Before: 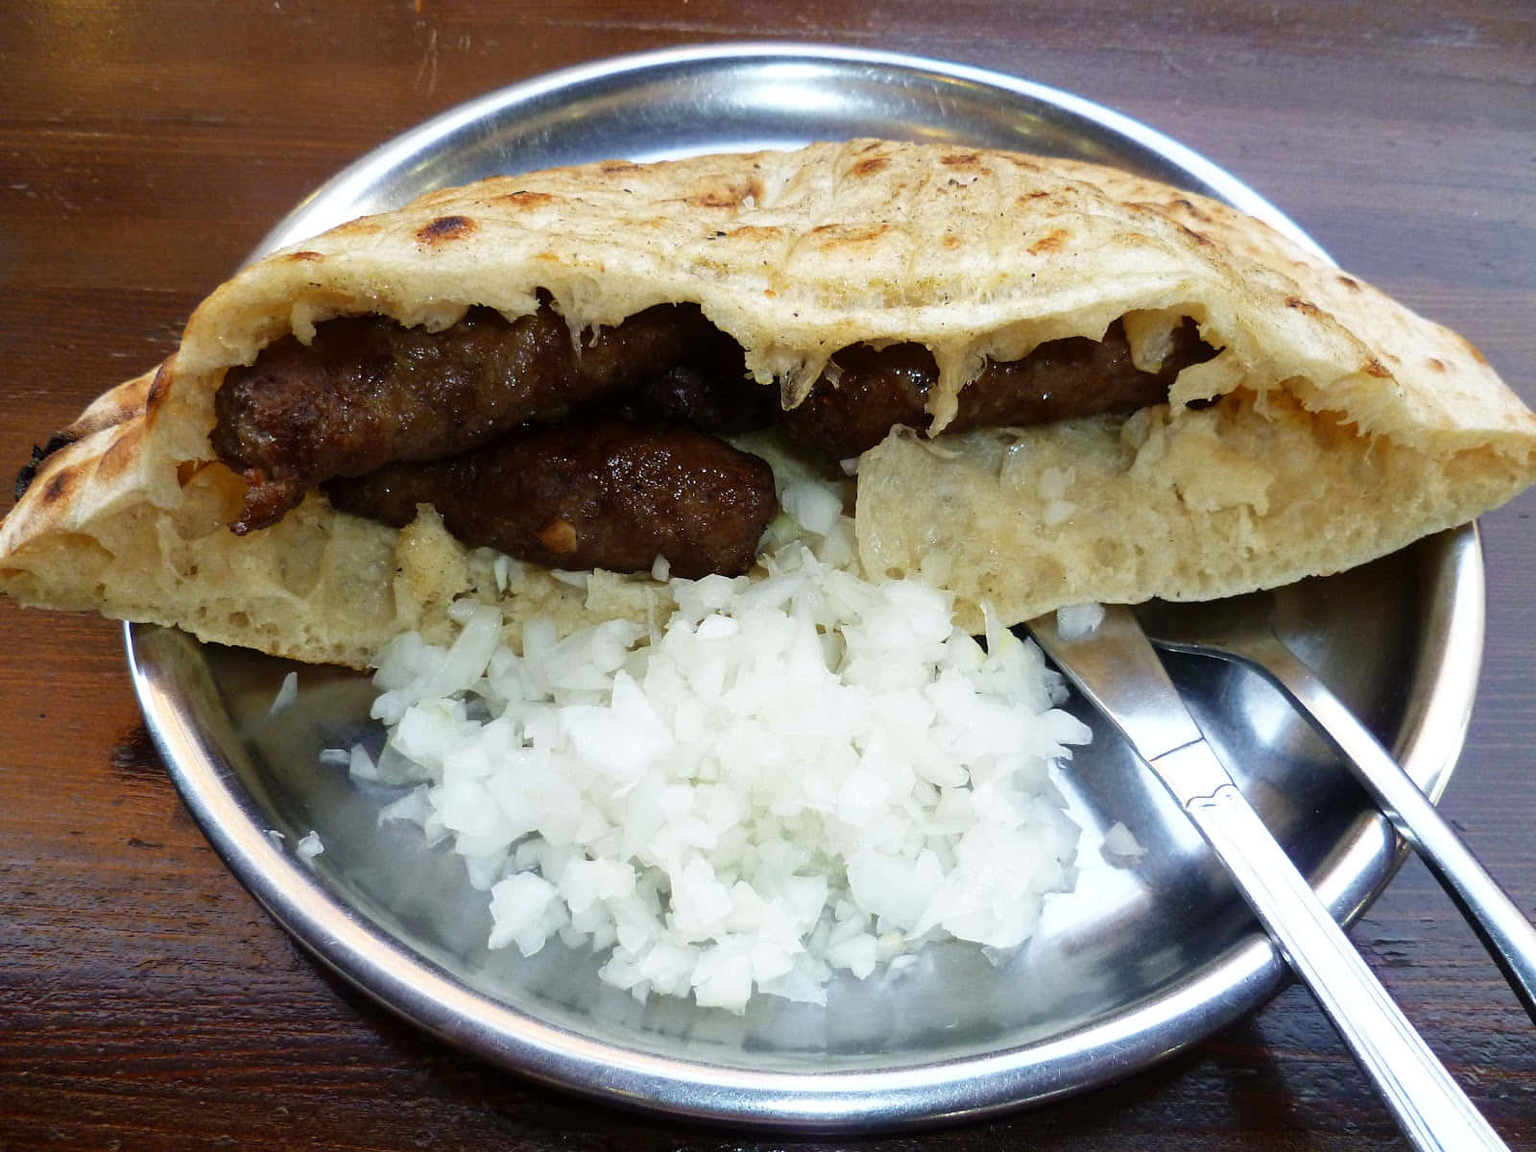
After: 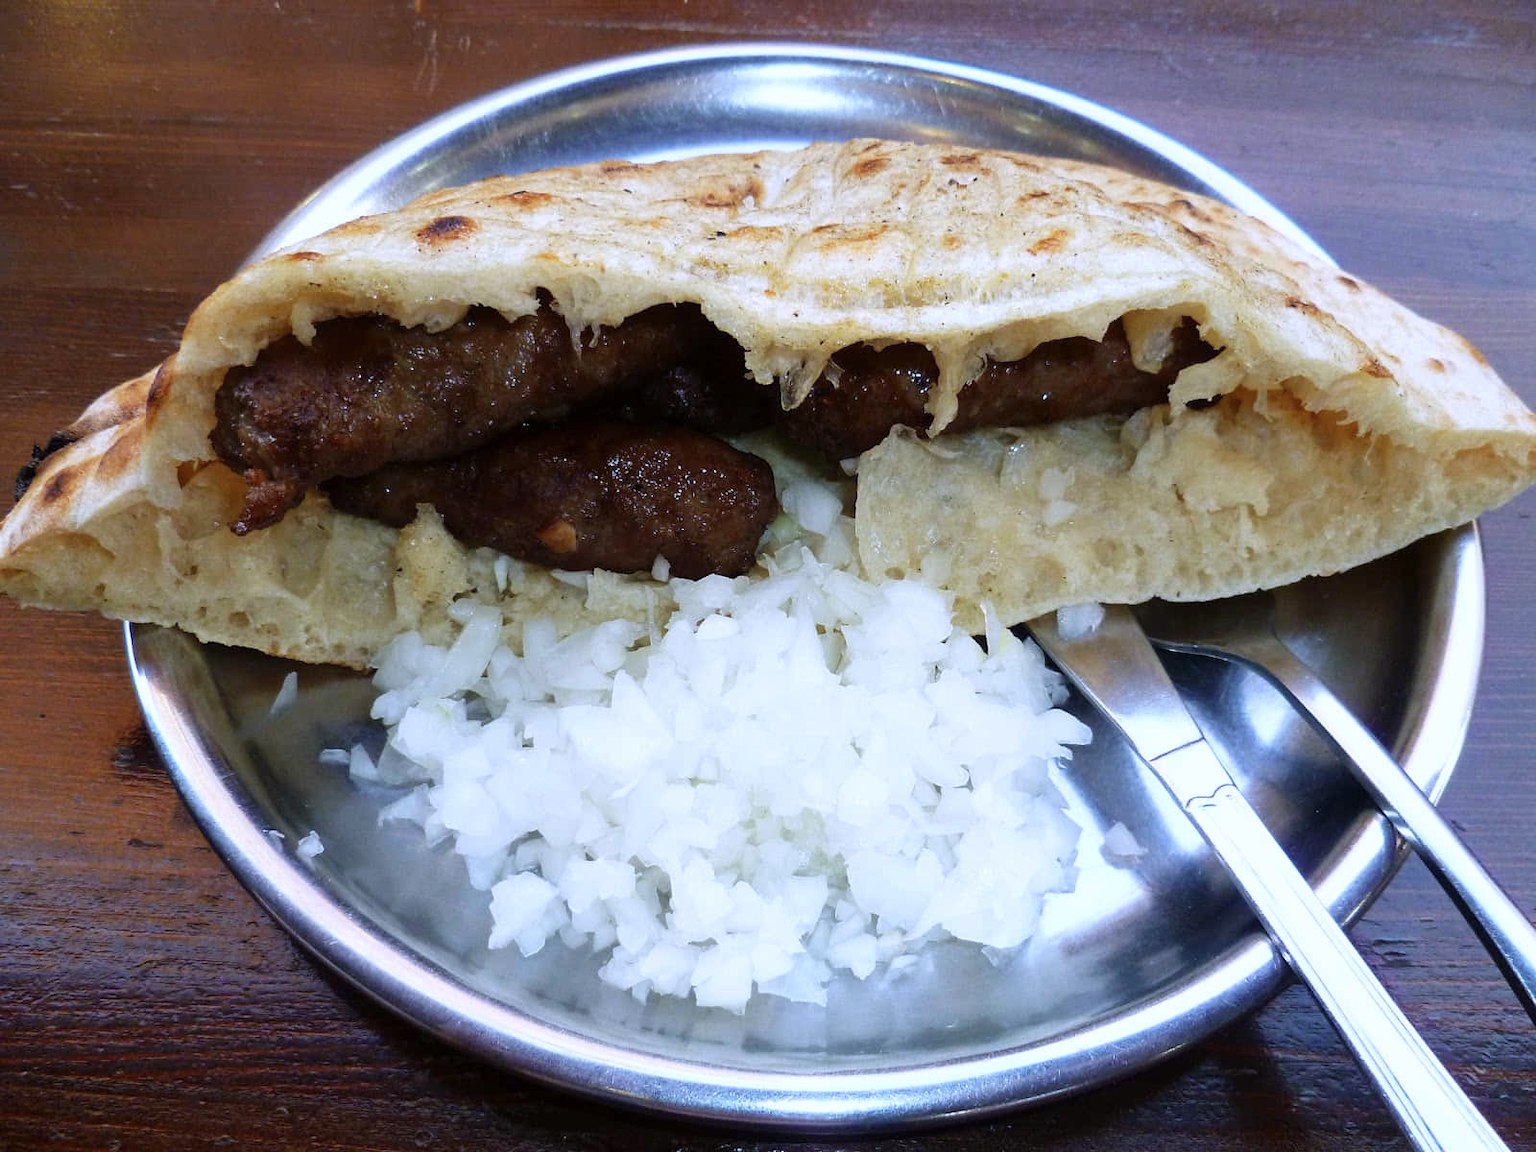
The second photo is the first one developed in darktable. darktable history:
color calibration: illuminant custom, x 0.373, y 0.388, temperature 4271.58 K
